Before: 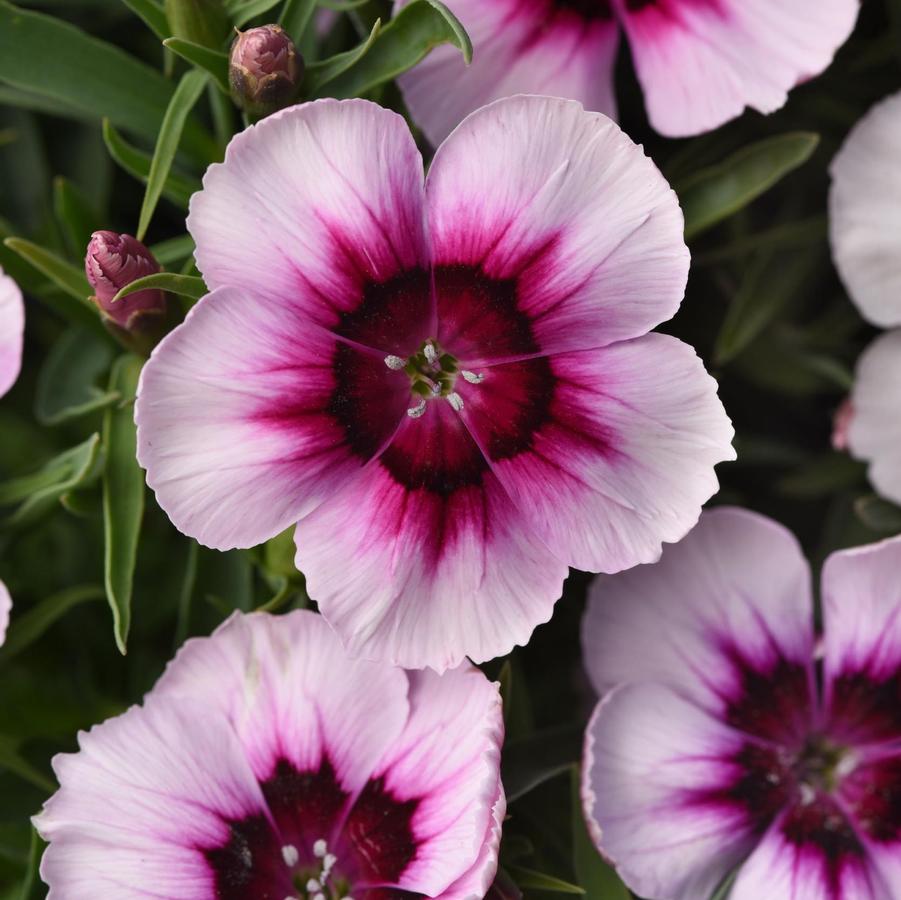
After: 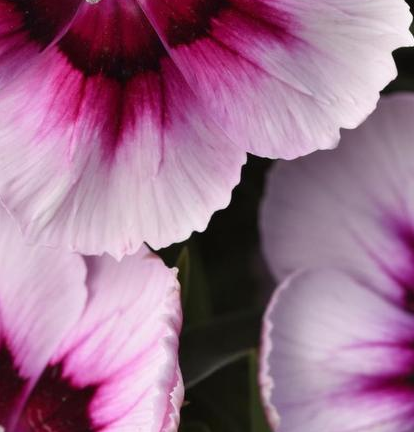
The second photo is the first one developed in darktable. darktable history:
crop: left 35.742%, top 46.056%, right 18.23%, bottom 5.899%
